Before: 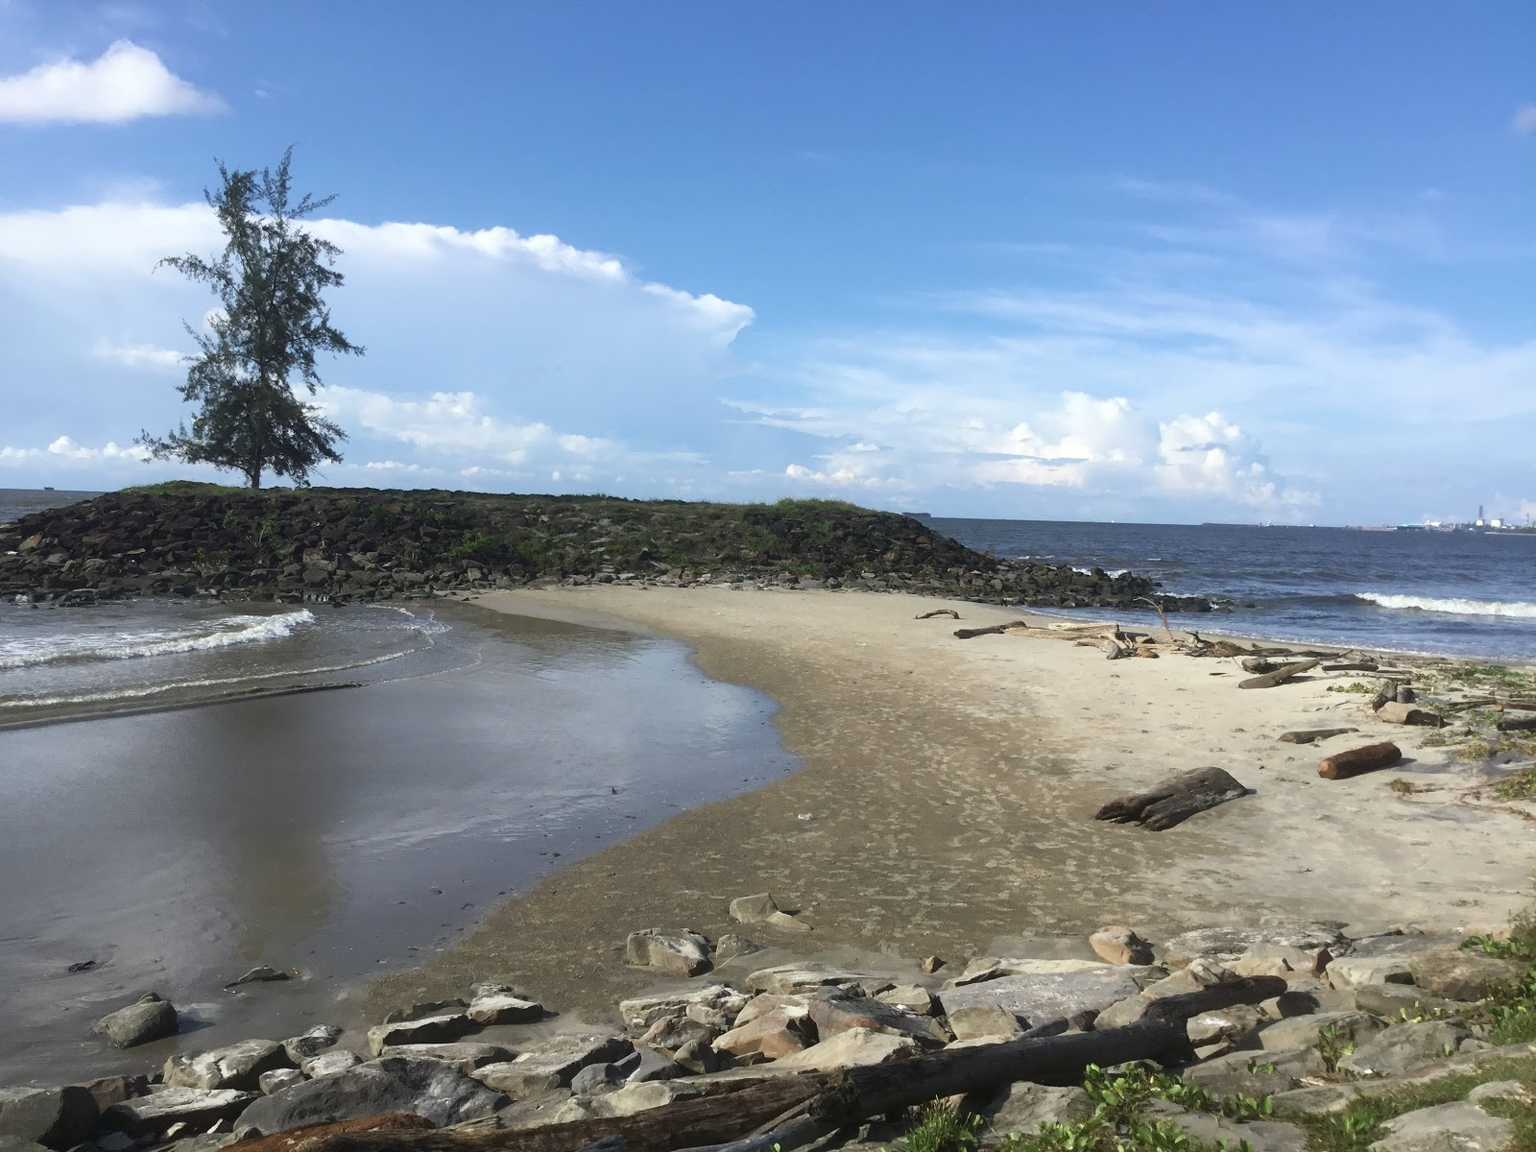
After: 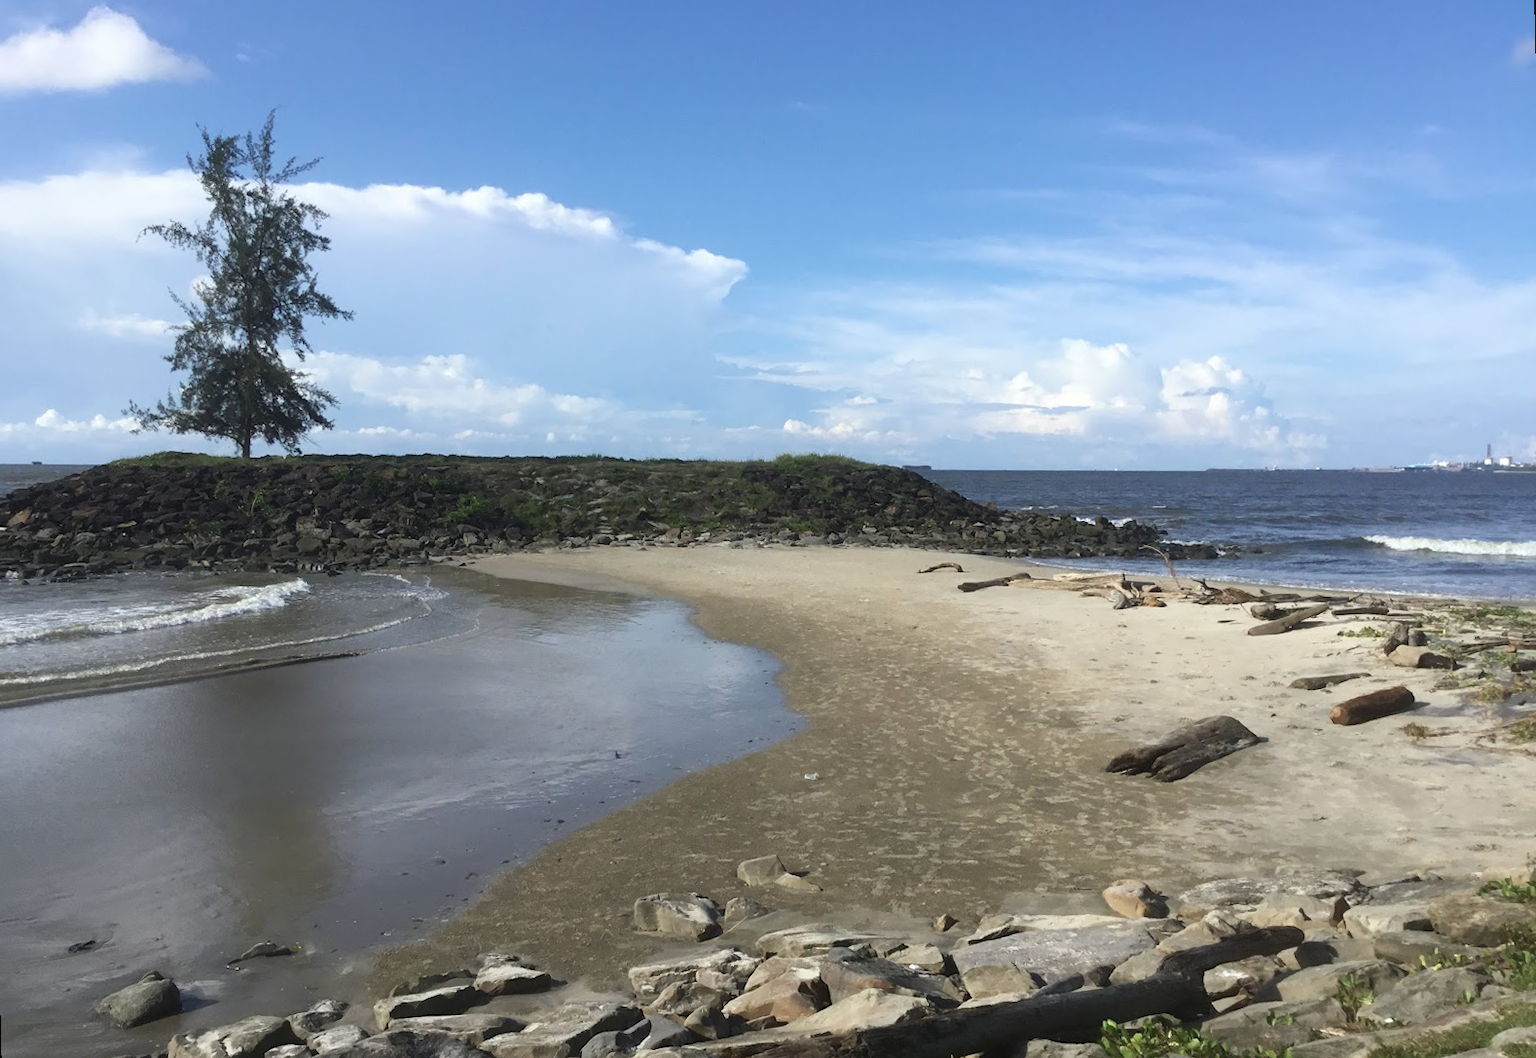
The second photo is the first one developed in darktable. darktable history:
crop and rotate: top 2.479%, bottom 3.018%
rotate and perspective: rotation -1.42°, crop left 0.016, crop right 0.984, crop top 0.035, crop bottom 0.965
